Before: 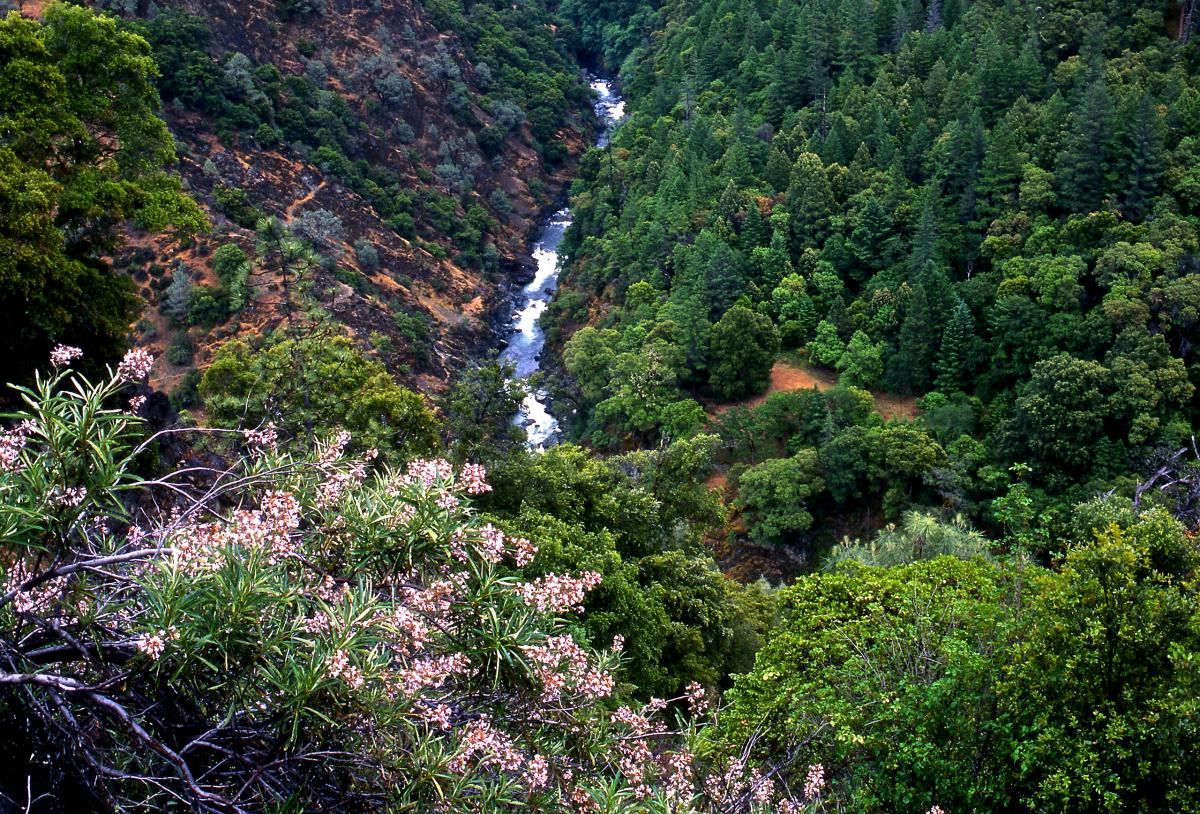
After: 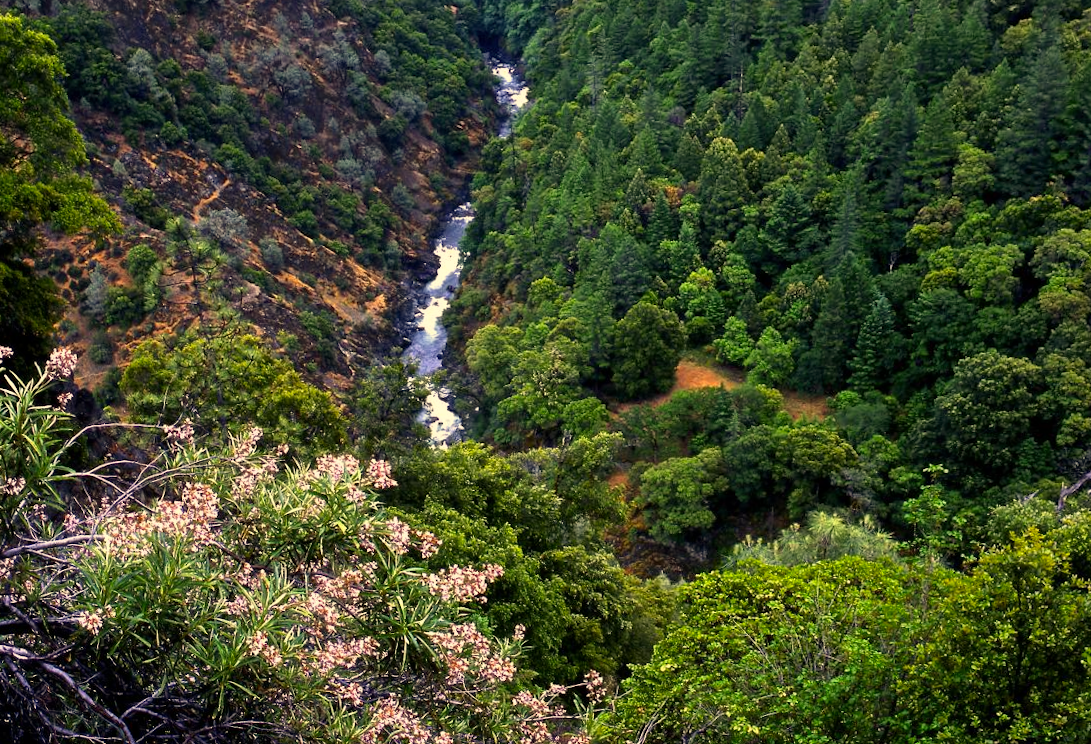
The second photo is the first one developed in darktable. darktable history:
crop and rotate: left 2.536%, right 1.107%, bottom 2.246%
color correction: highlights a* 2.72, highlights b* 22.8
rotate and perspective: rotation 0.062°, lens shift (vertical) 0.115, lens shift (horizontal) -0.133, crop left 0.047, crop right 0.94, crop top 0.061, crop bottom 0.94
